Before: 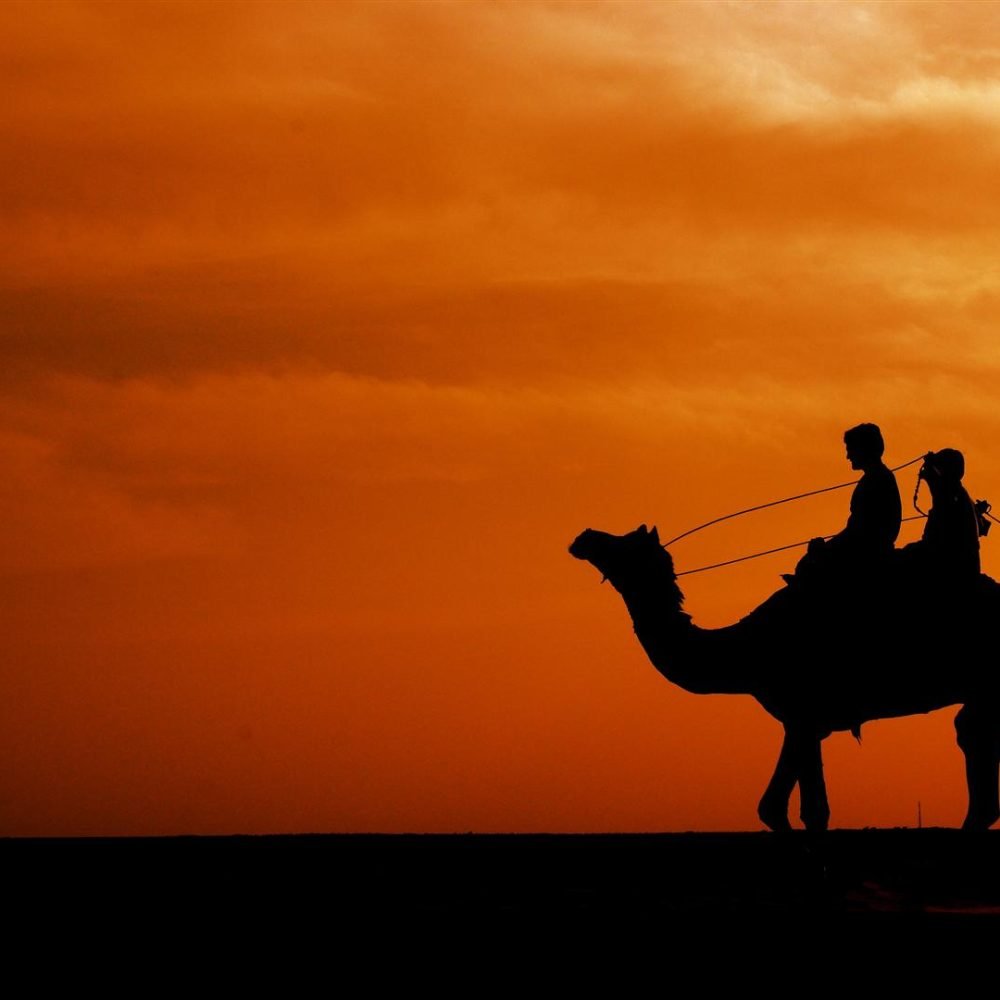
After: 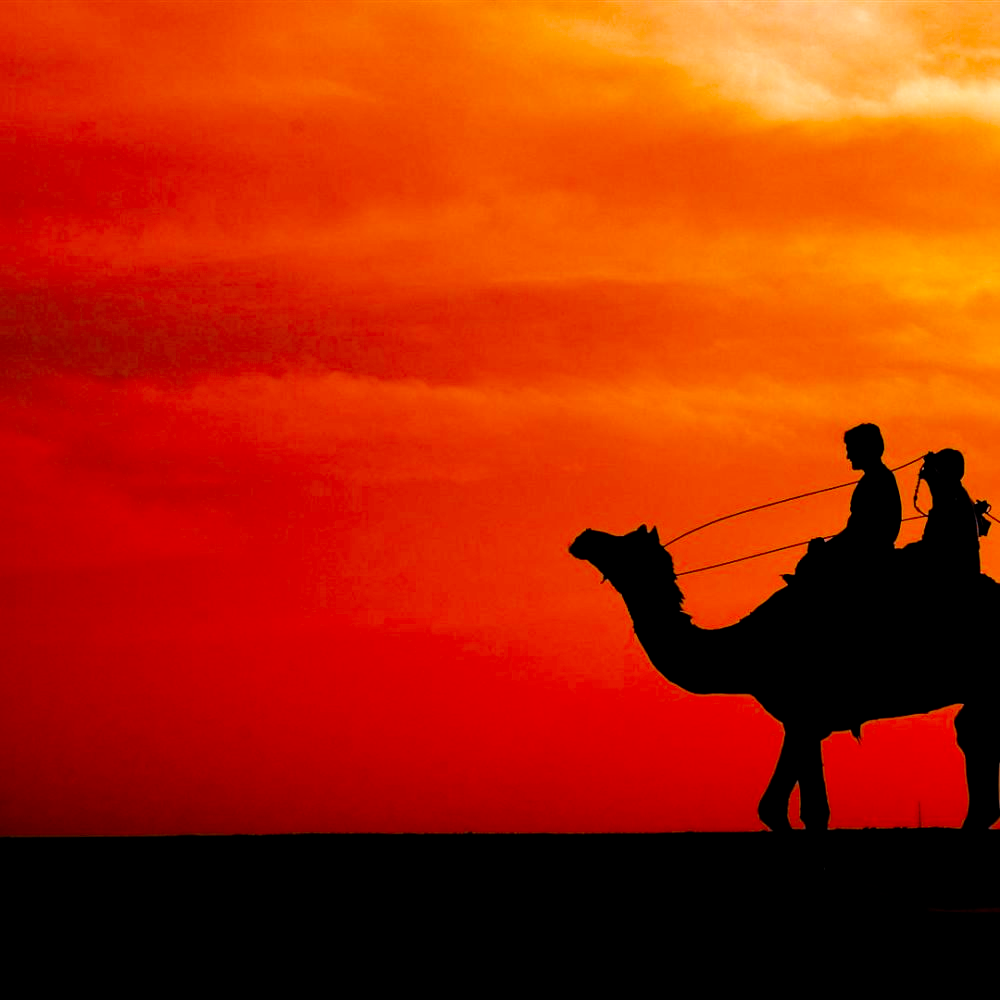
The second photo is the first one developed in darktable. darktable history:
haze removal: compatibility mode true, adaptive false
exposure: exposure 0.657 EV, compensate highlight preservation false
filmic rgb: black relative exposure -7.75 EV, white relative exposure 4.4 EV, threshold 3 EV, target black luminance 0%, hardness 3.76, latitude 50.51%, contrast 1.074, highlights saturation mix 10%, shadows ↔ highlights balance -0.22%, color science v4 (2020), enable highlight reconstruction true
